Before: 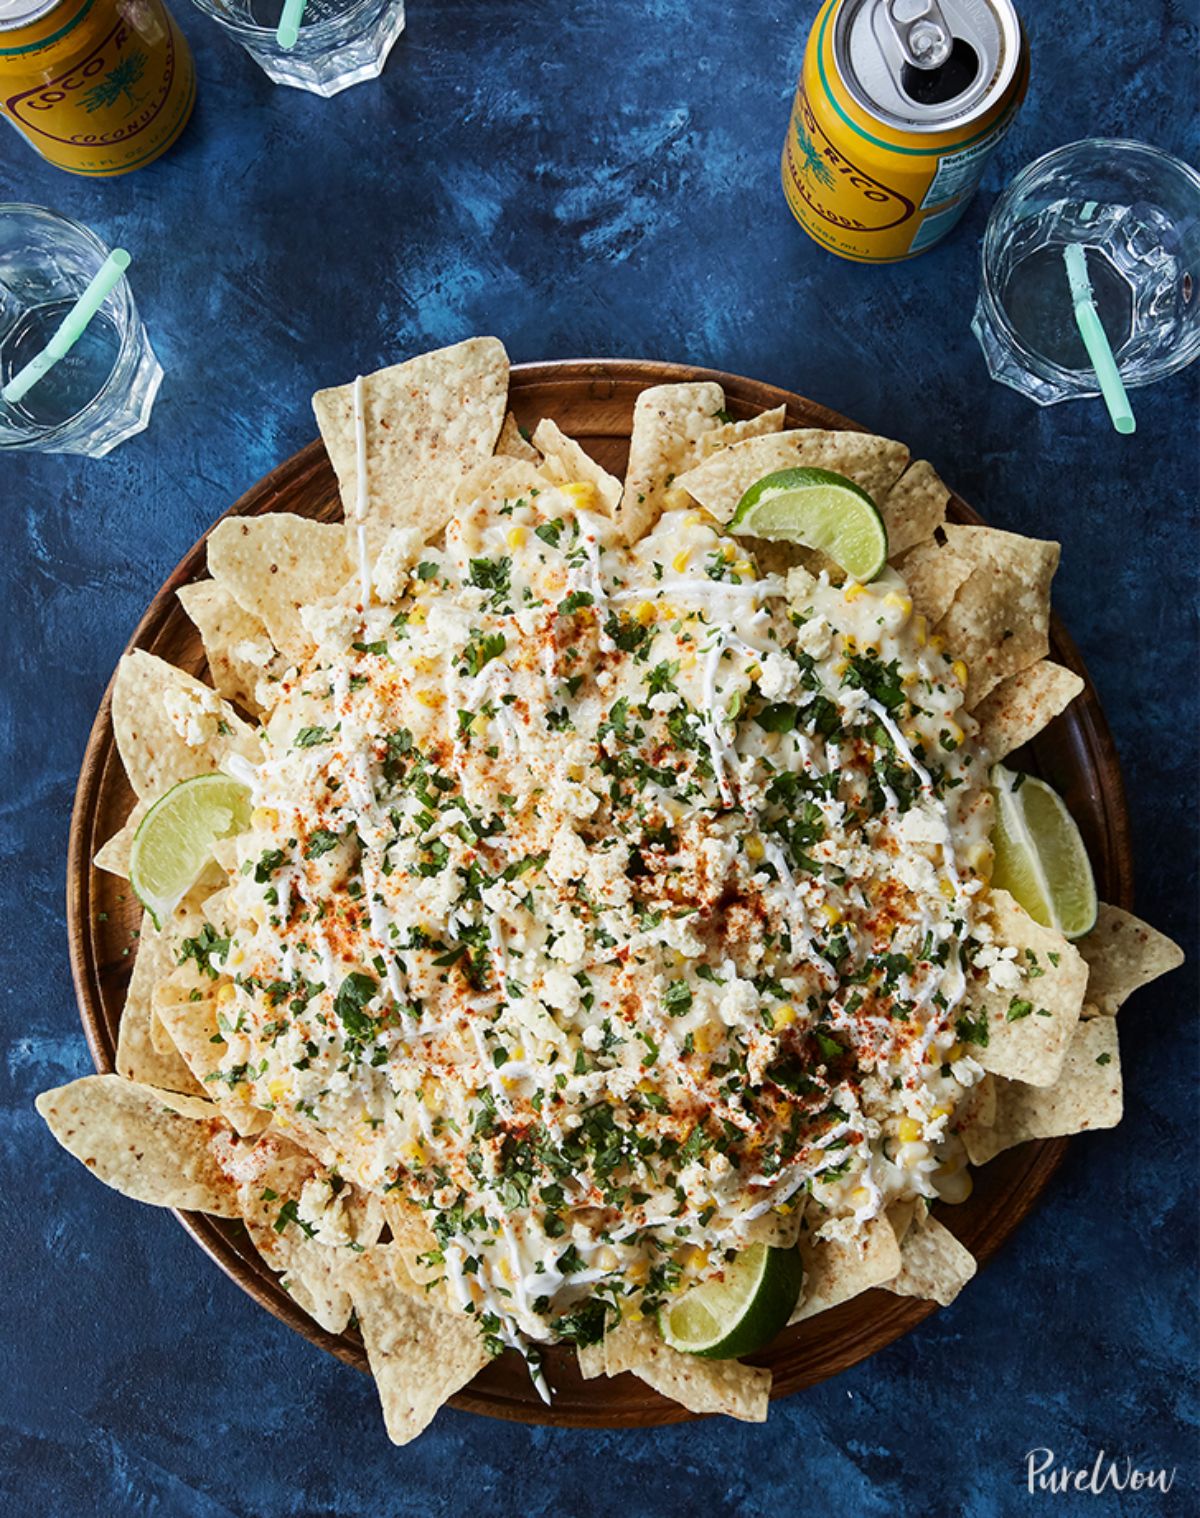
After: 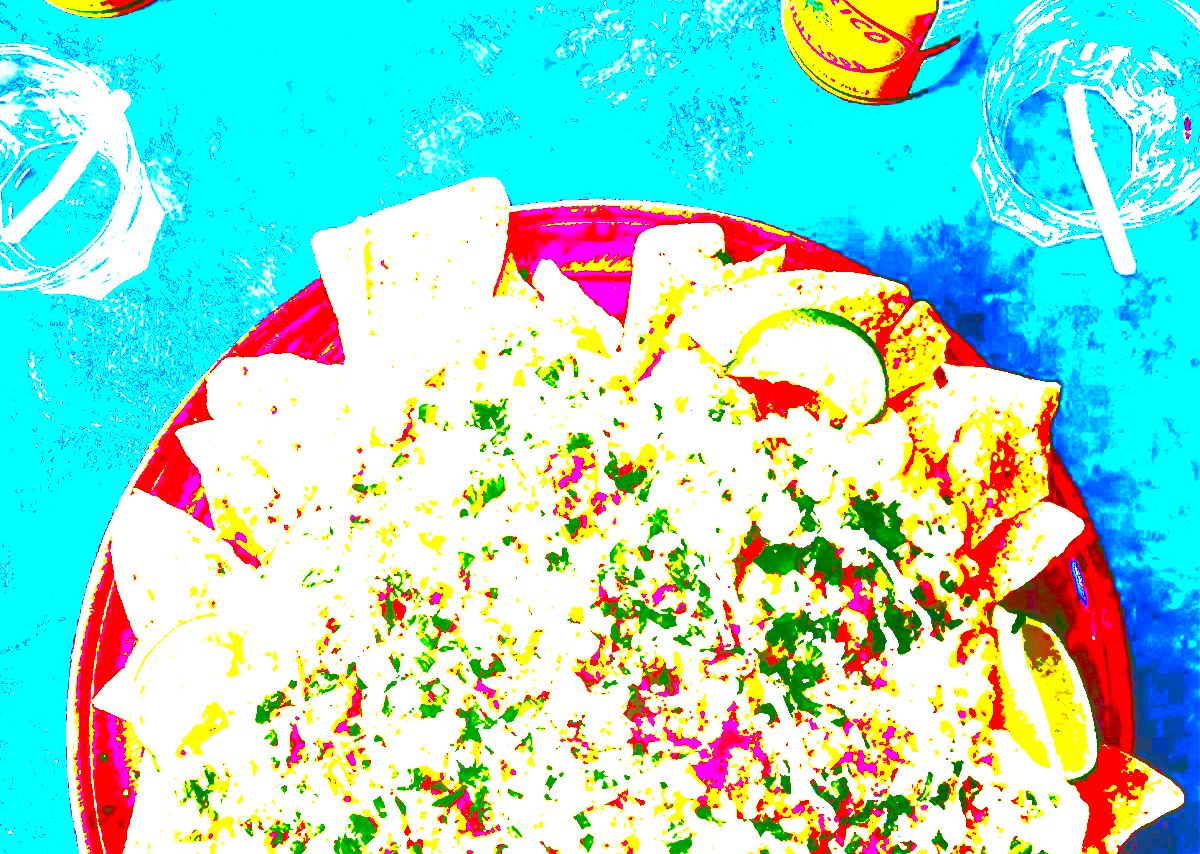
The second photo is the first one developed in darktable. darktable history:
exposure: black level correction 0.099, exposure 3.02 EV, compensate highlight preservation false
crop and rotate: top 10.505%, bottom 33.177%
local contrast: on, module defaults
contrast brightness saturation: brightness 0.187, saturation -0.496
